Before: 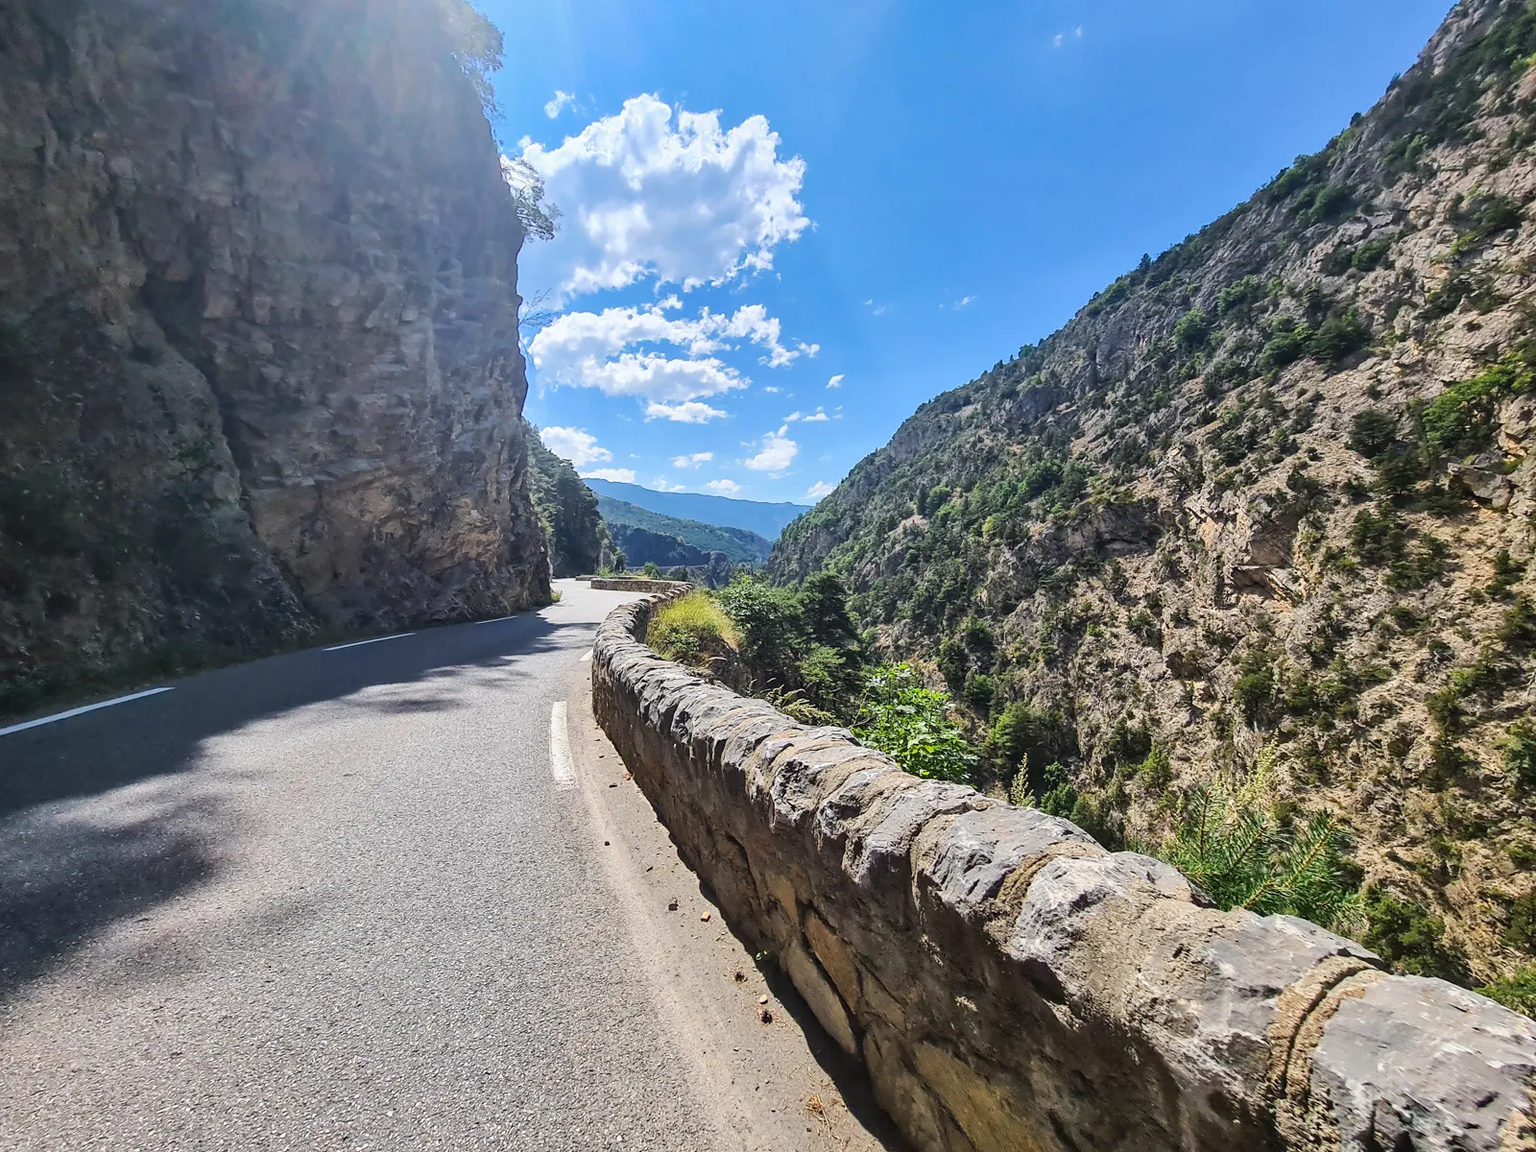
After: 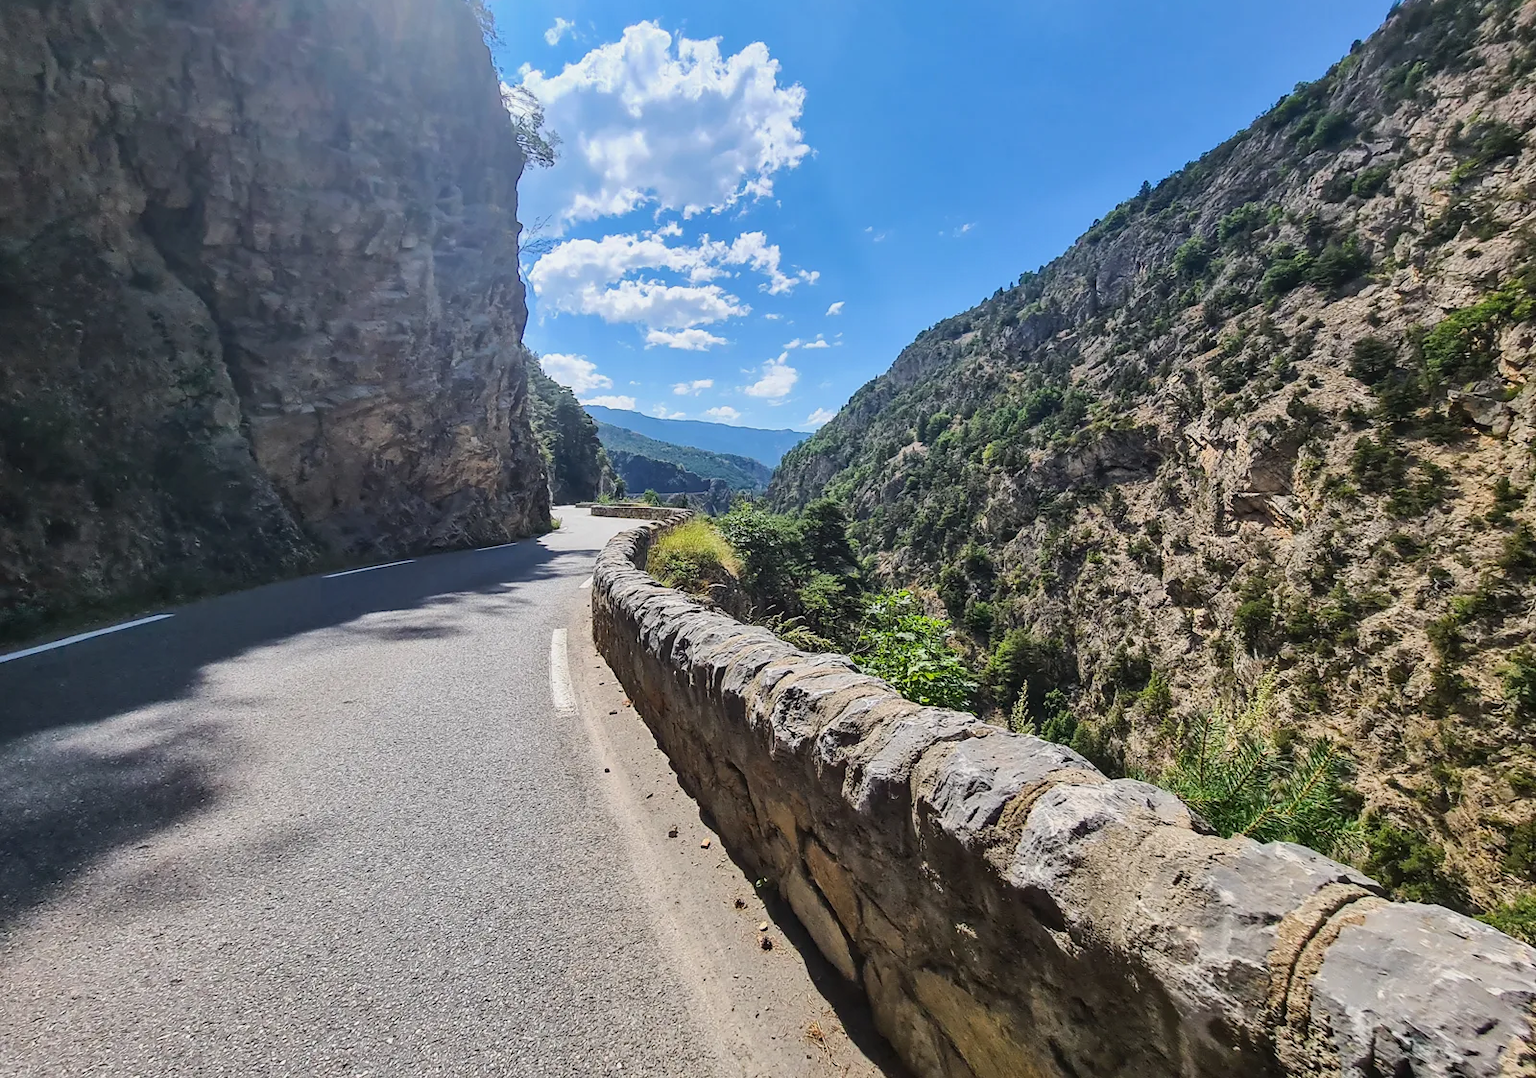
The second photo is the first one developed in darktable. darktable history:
crop and rotate: top 6.392%
exposure: exposure -0.142 EV, compensate highlight preservation false
